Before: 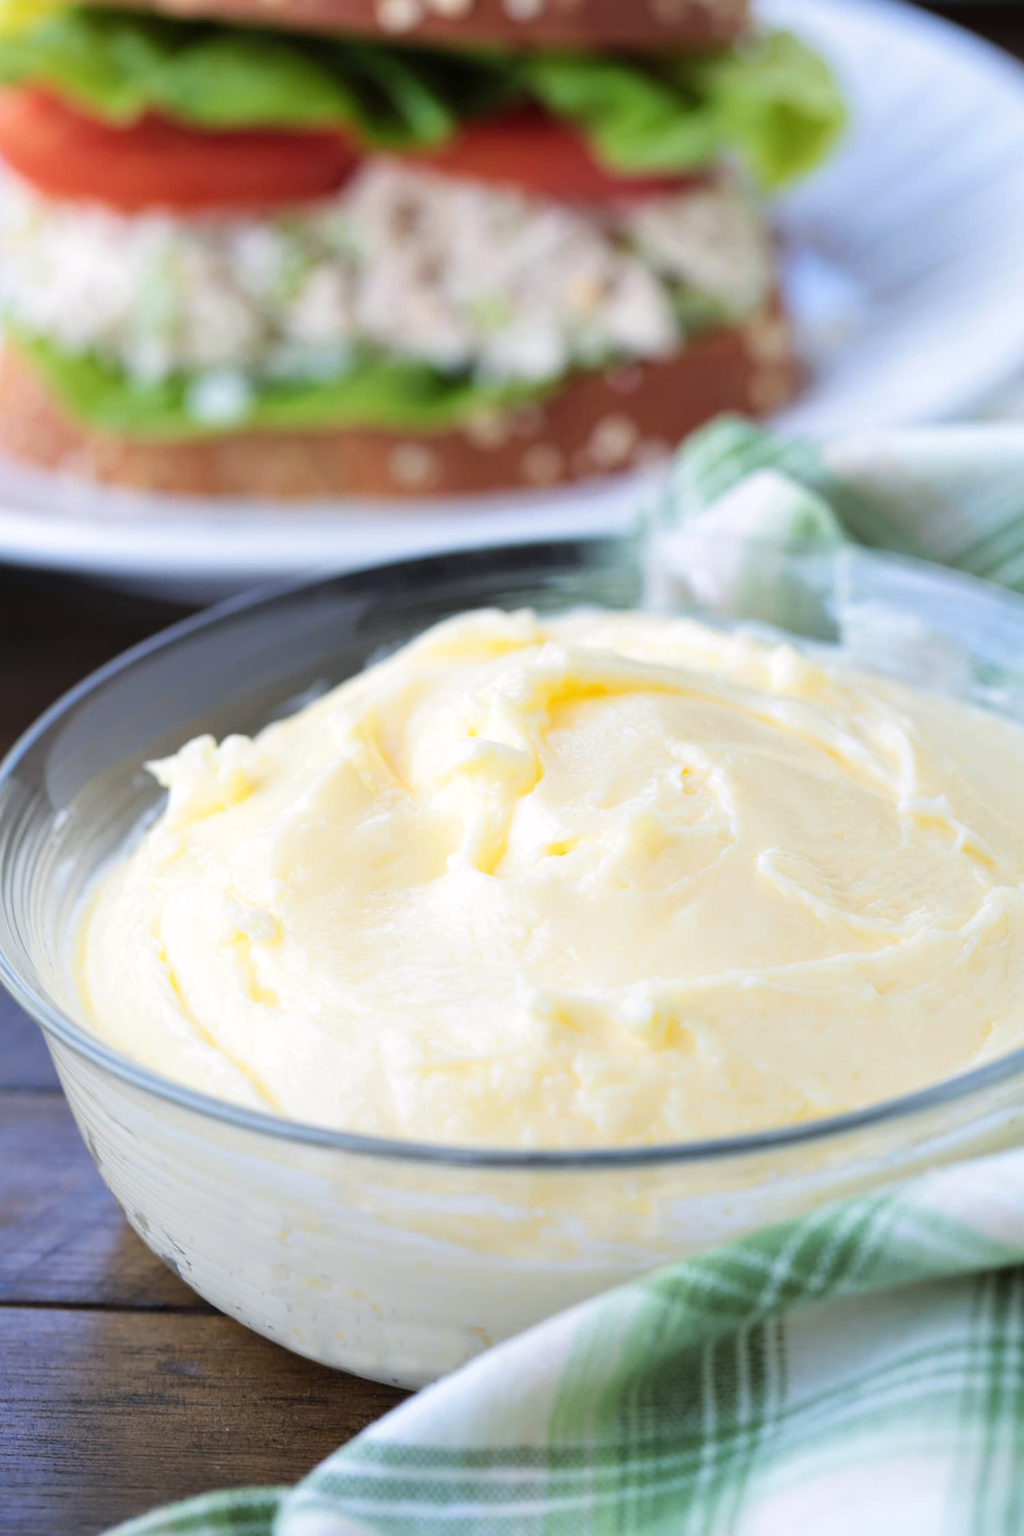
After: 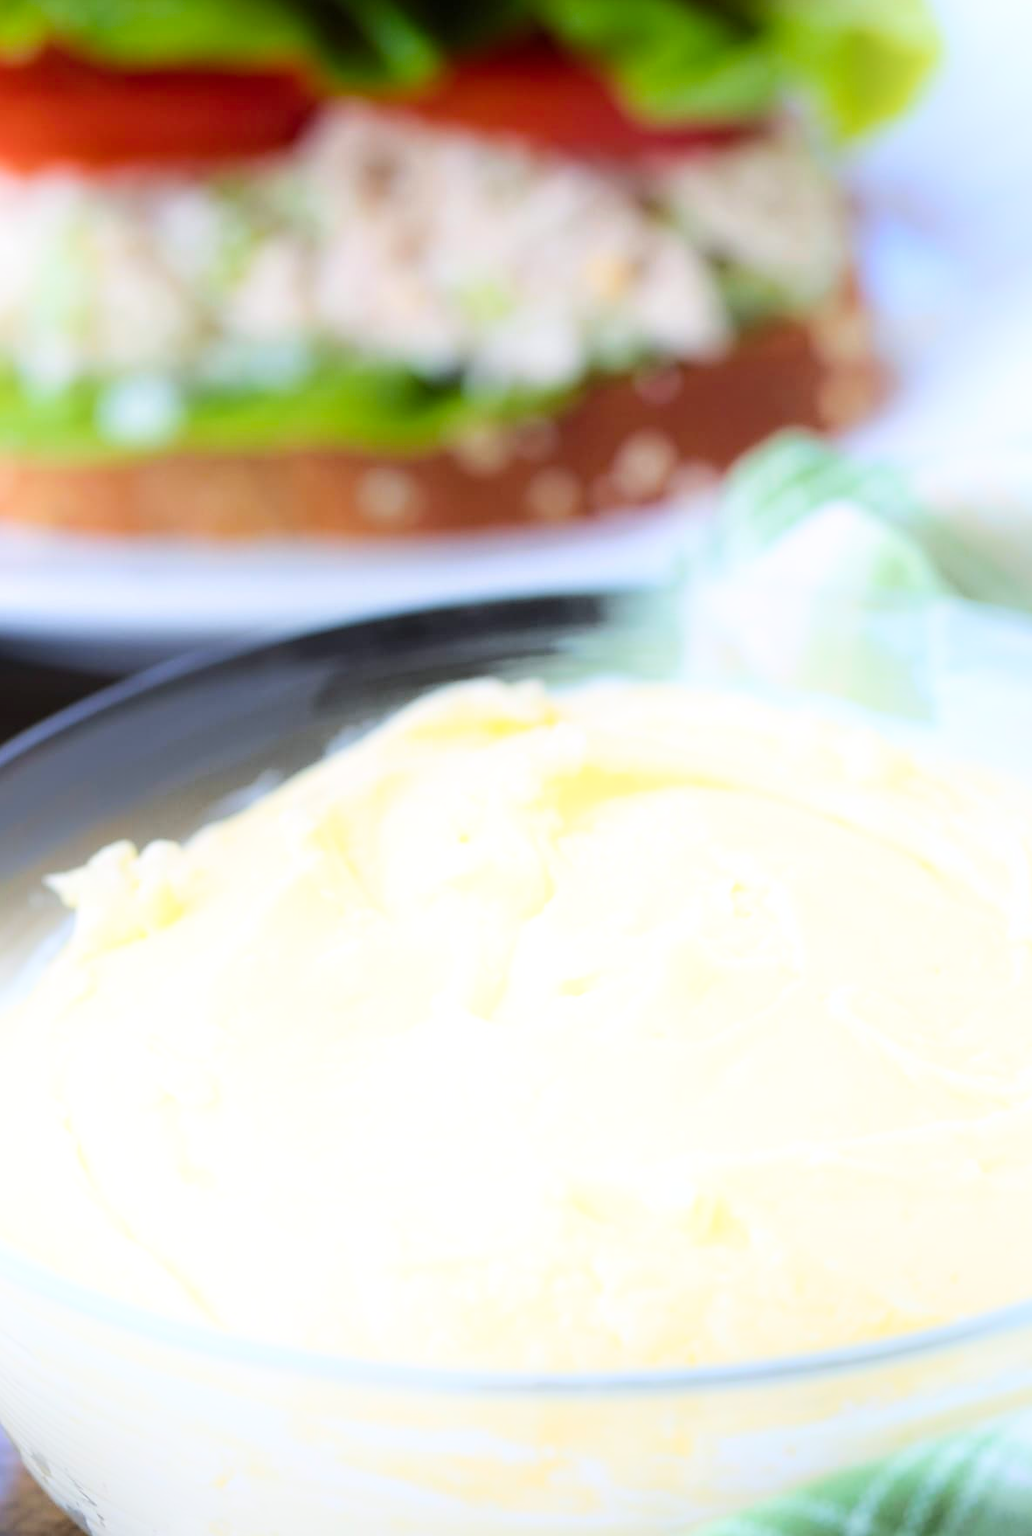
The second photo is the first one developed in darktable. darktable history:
color balance rgb: perceptual saturation grading › global saturation 30%, global vibrance 10%
crop and rotate: left 10.77%, top 5.1%, right 10.41%, bottom 16.76%
shadows and highlights: shadows -21.3, highlights 100, soften with gaussian
color balance: output saturation 98.5%
